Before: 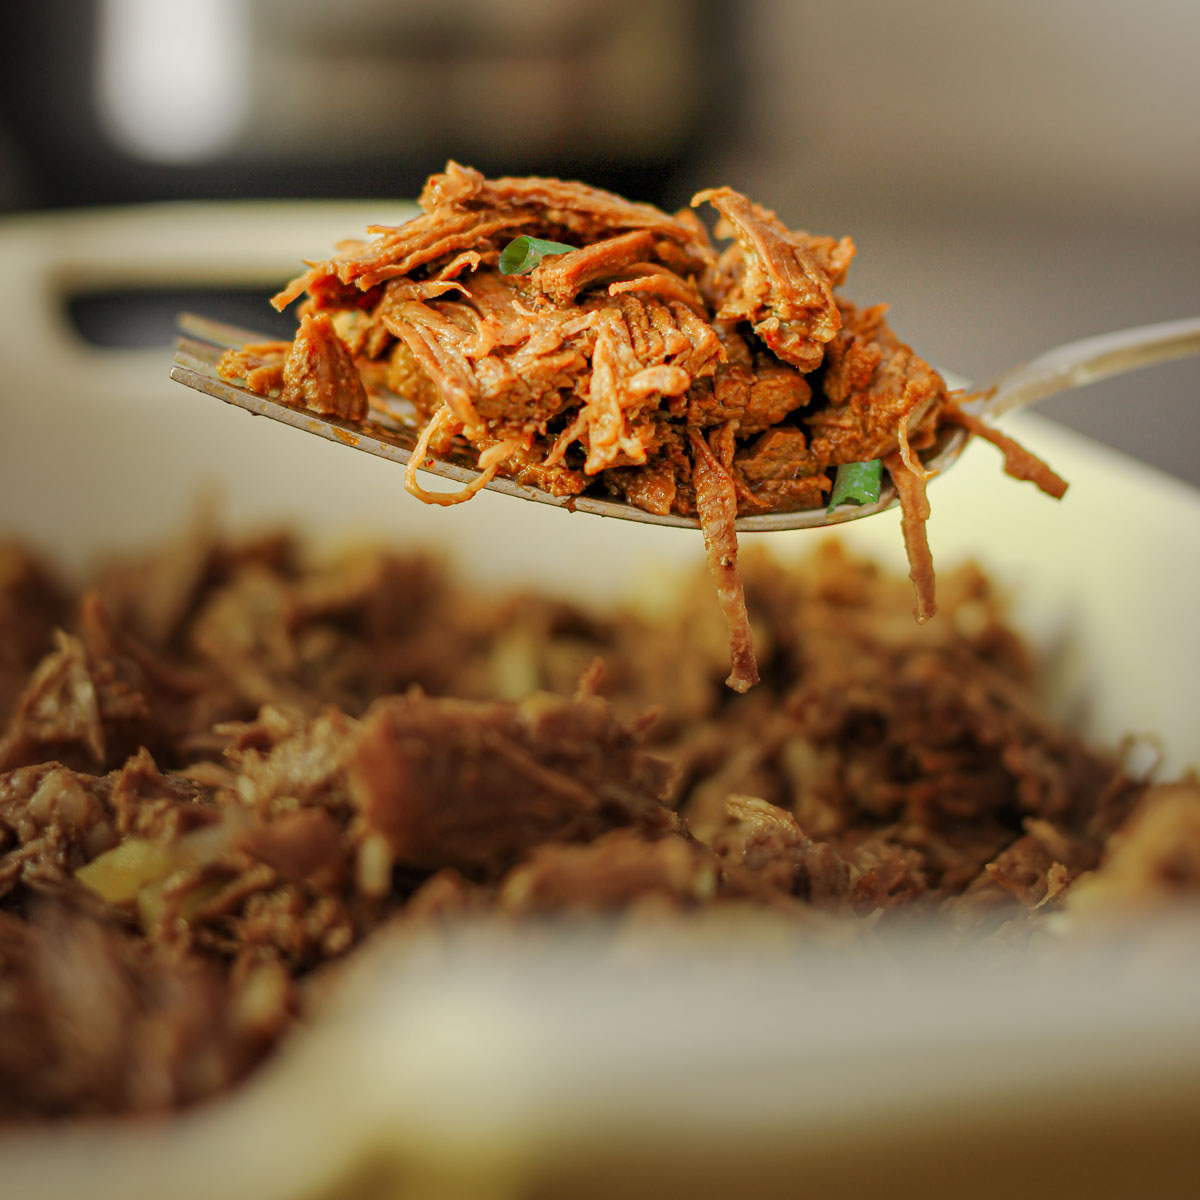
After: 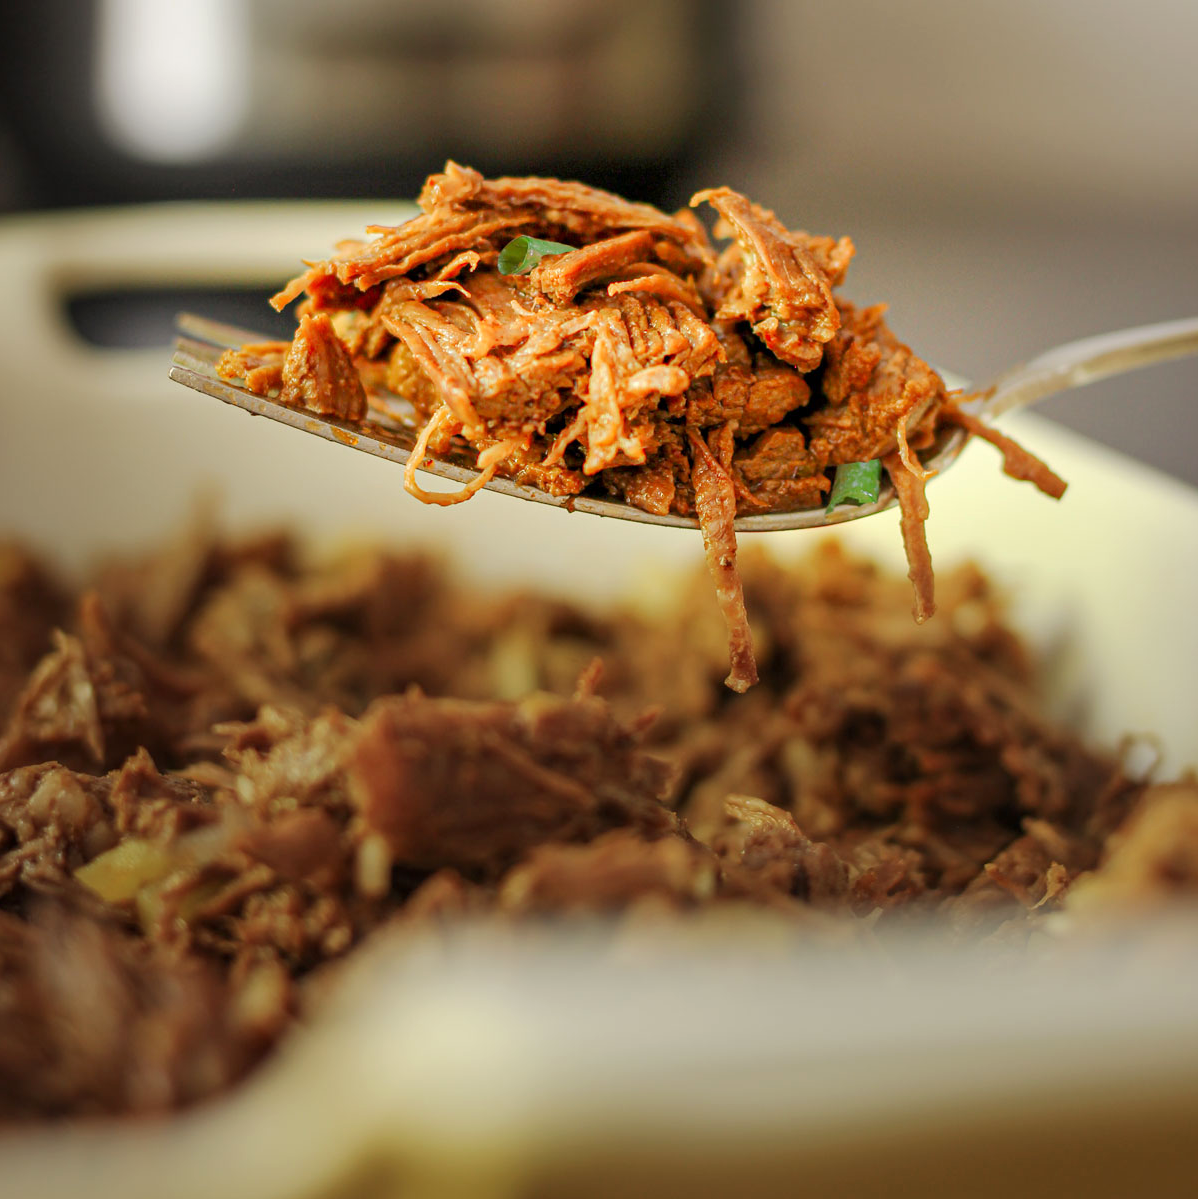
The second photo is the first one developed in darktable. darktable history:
exposure: exposure 0.2 EV, compensate highlight preservation false
crop and rotate: left 0.126%
